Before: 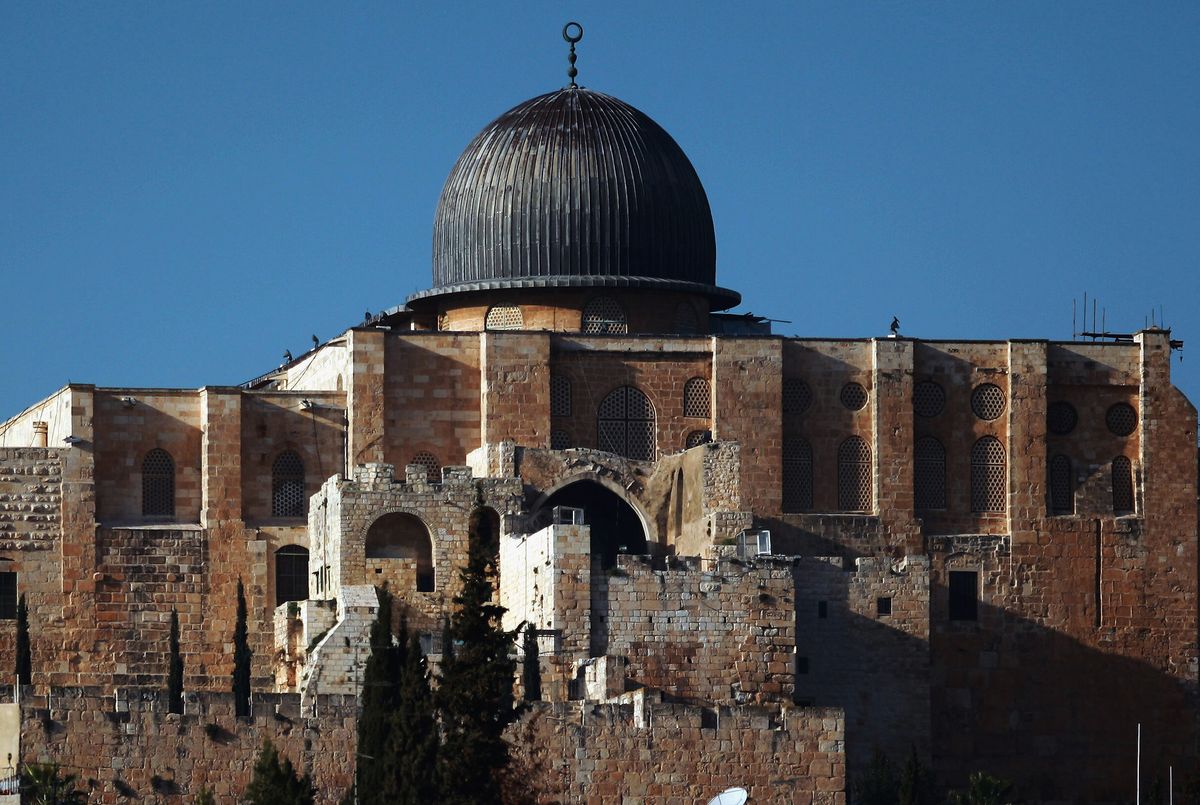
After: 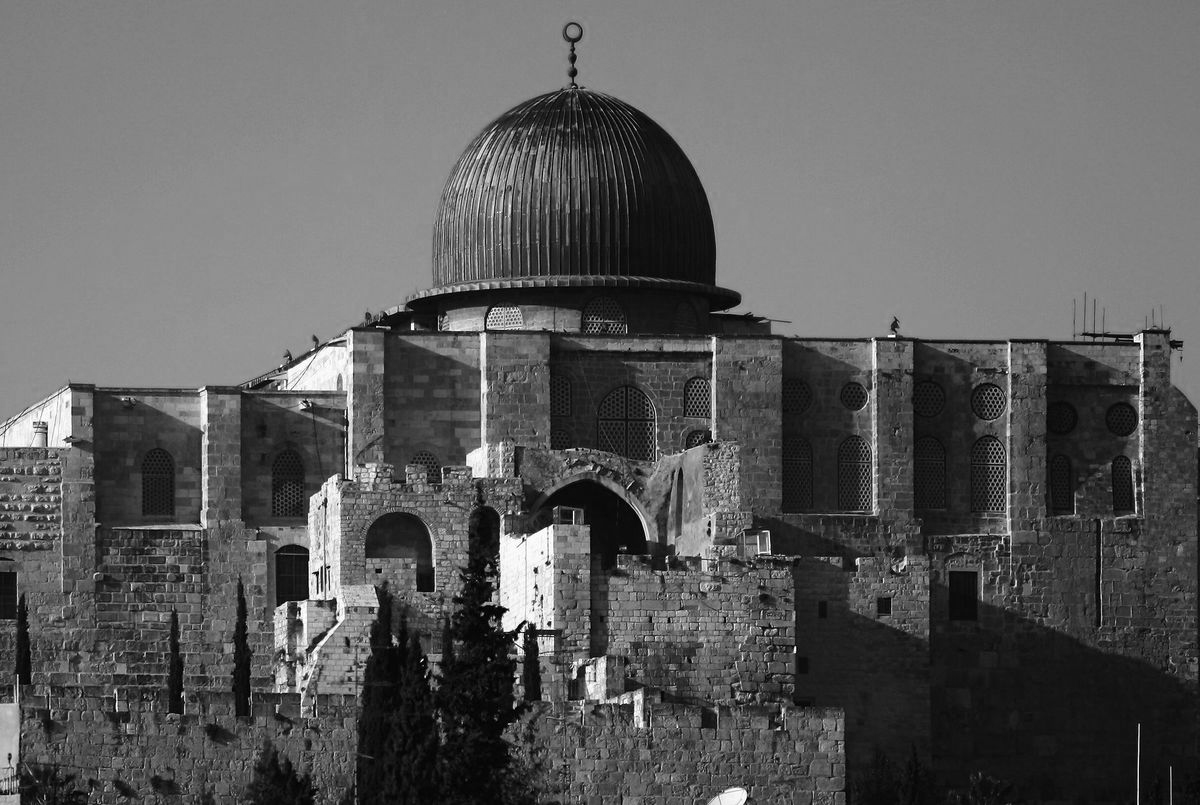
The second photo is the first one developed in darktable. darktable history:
contrast brightness saturation: saturation -0.054
color calibration: output gray [0.21, 0.42, 0.37, 0], illuminant custom, x 0.371, y 0.382, temperature 4282 K
